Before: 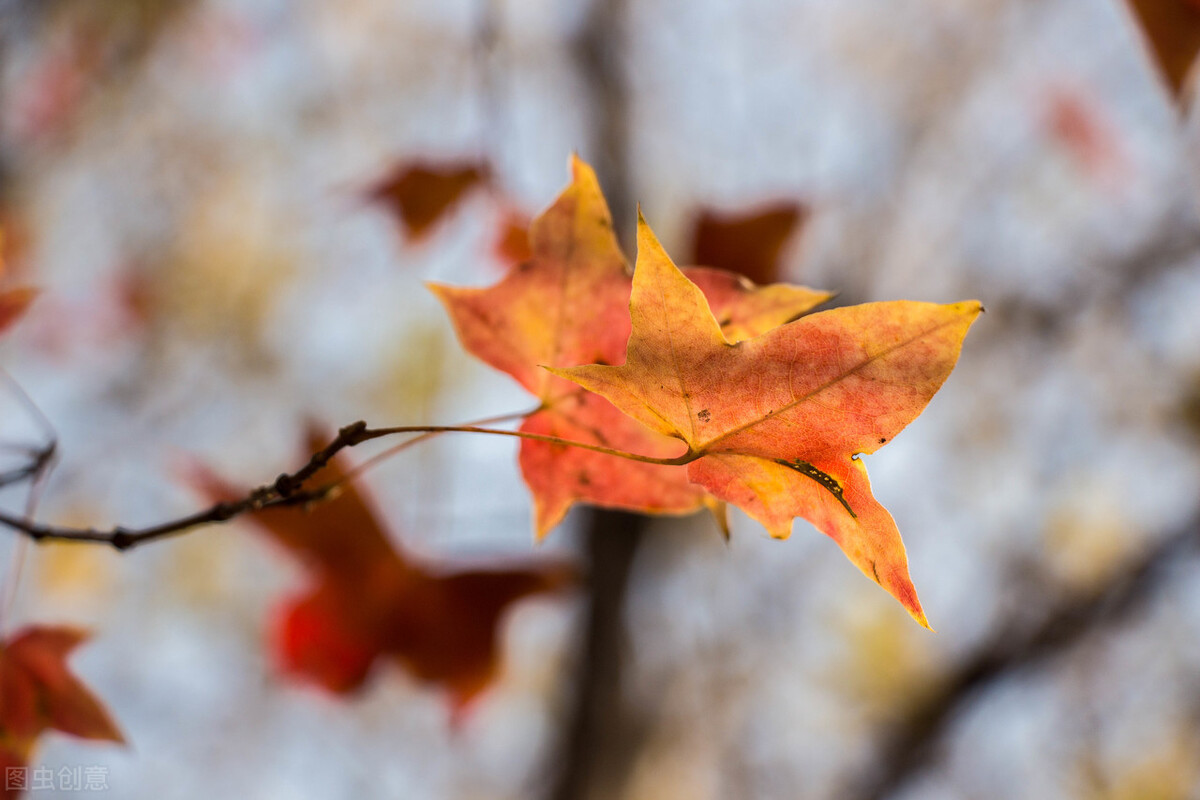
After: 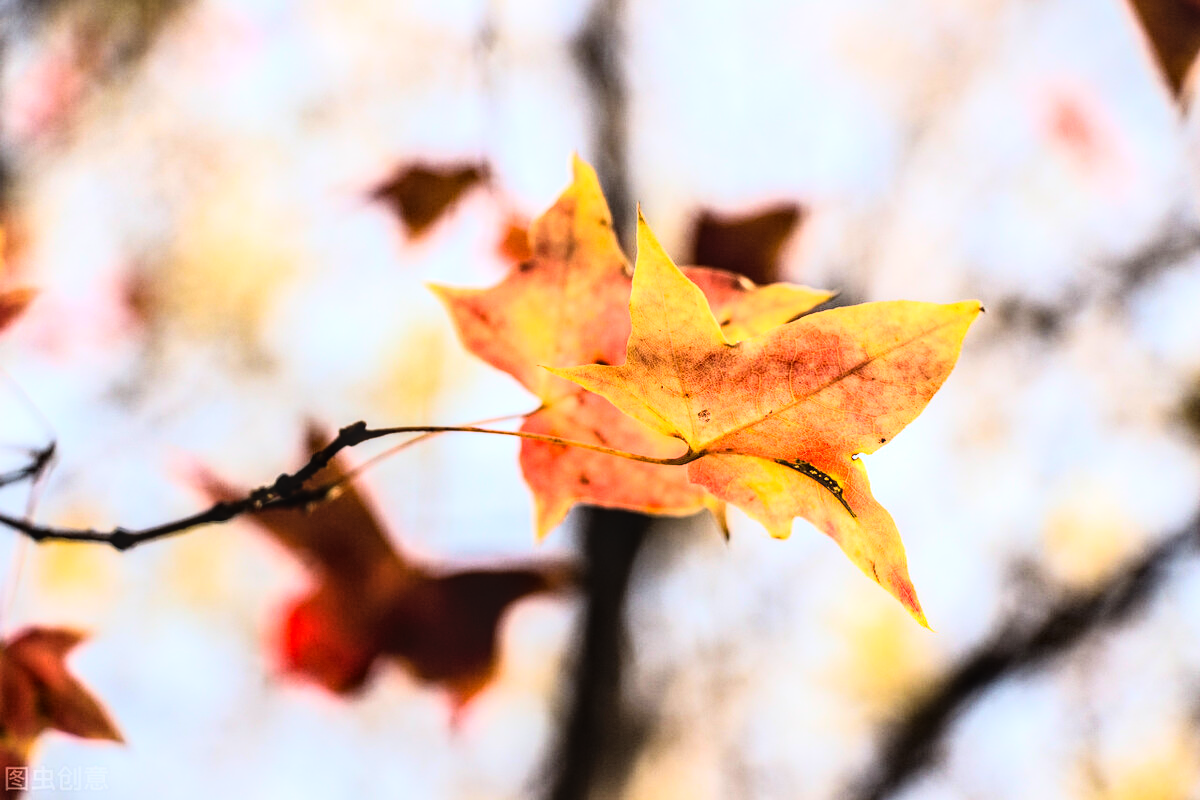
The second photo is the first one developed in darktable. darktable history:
local contrast: detail 130%
rgb curve: curves: ch0 [(0, 0) (0.21, 0.15) (0.24, 0.21) (0.5, 0.75) (0.75, 0.96) (0.89, 0.99) (1, 1)]; ch1 [(0, 0.02) (0.21, 0.13) (0.25, 0.2) (0.5, 0.67) (0.75, 0.9) (0.89, 0.97) (1, 1)]; ch2 [(0, 0.02) (0.21, 0.13) (0.25, 0.2) (0.5, 0.67) (0.75, 0.9) (0.89, 0.97) (1, 1)], compensate middle gray true
